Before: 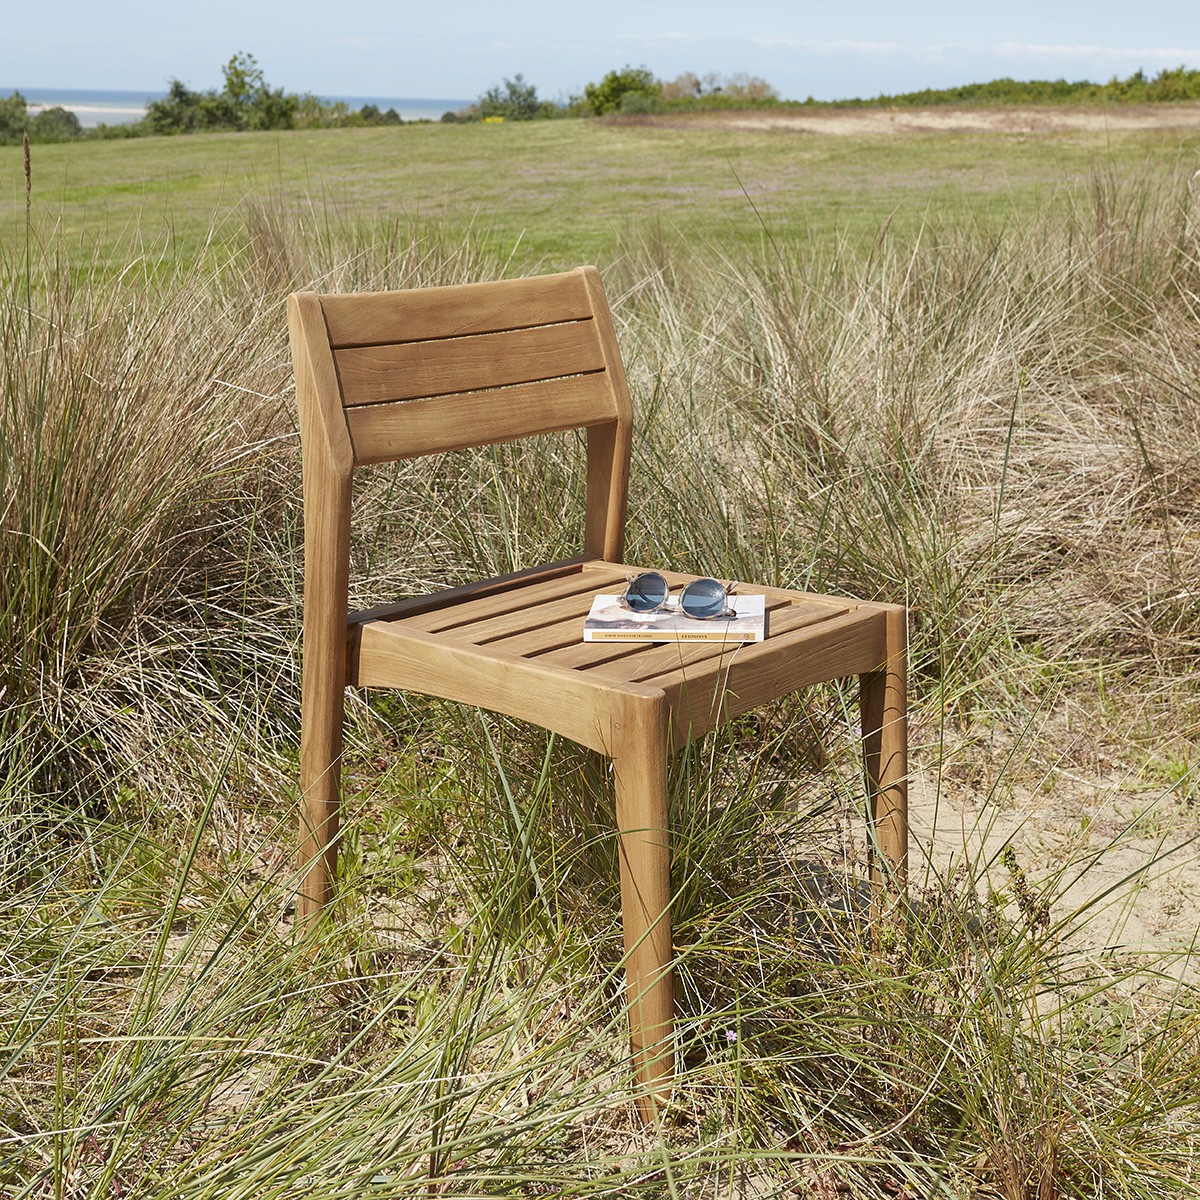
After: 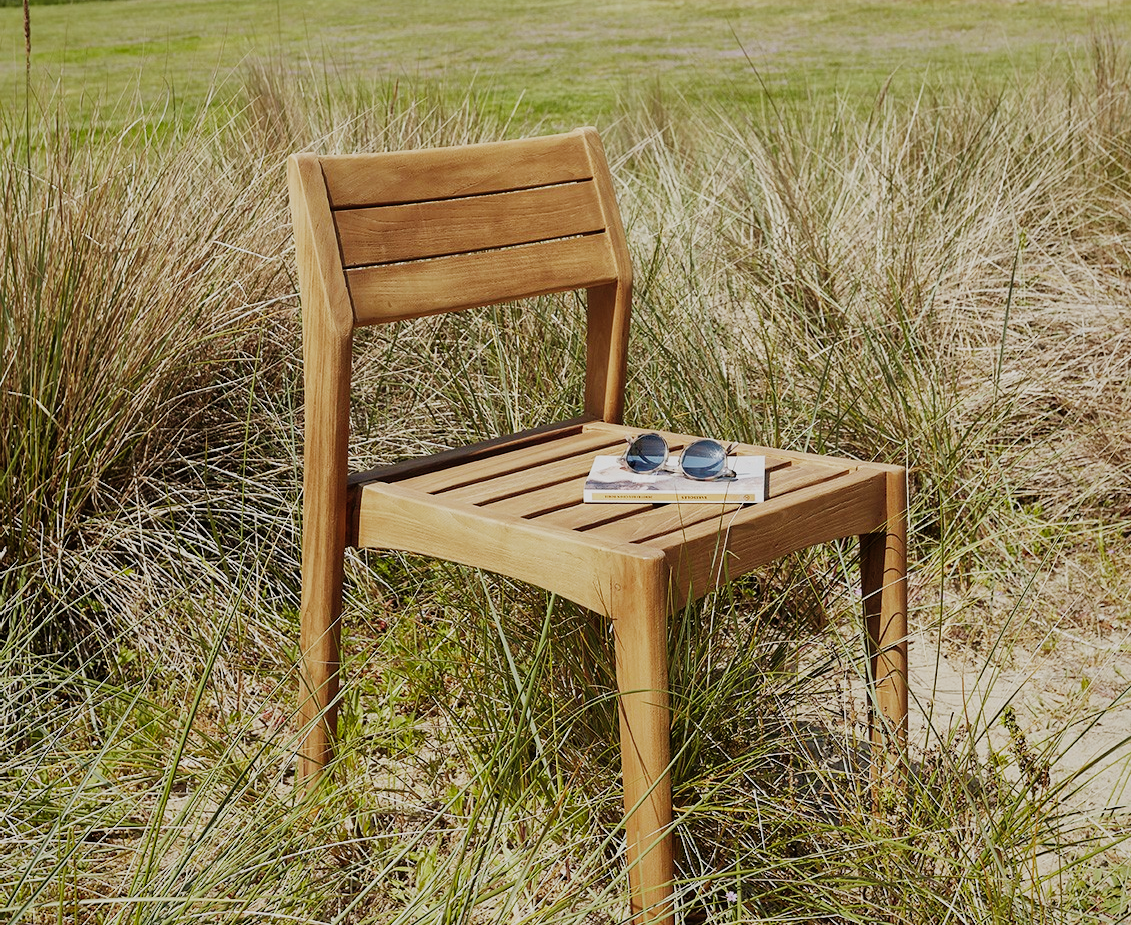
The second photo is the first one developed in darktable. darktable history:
sigmoid: contrast 1.8, skew -0.2, preserve hue 0%, red attenuation 0.1, red rotation 0.035, green attenuation 0.1, green rotation -0.017, blue attenuation 0.15, blue rotation -0.052, base primaries Rec2020
crop and rotate: angle 0.03°, top 11.643%, right 5.651%, bottom 11.189%
shadows and highlights: on, module defaults
